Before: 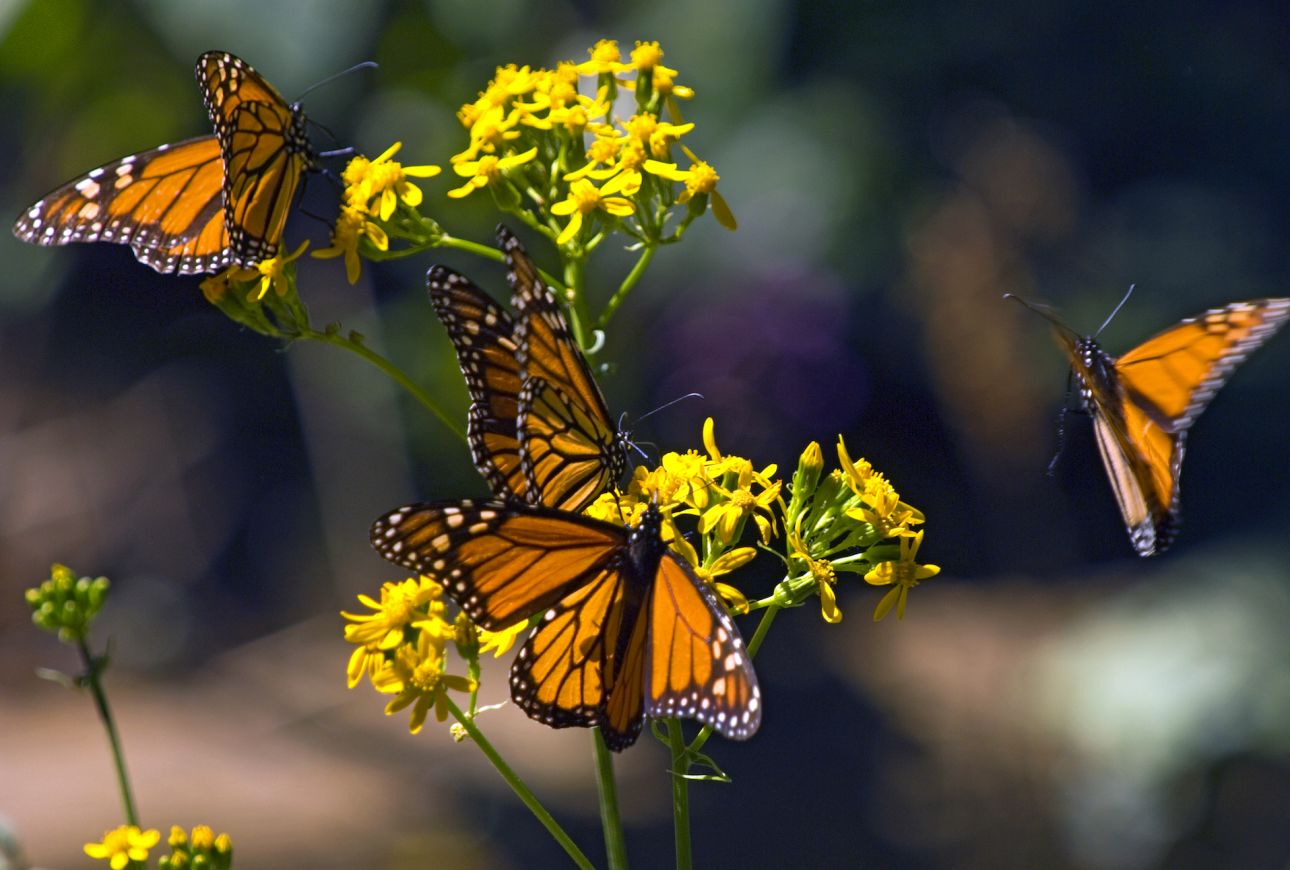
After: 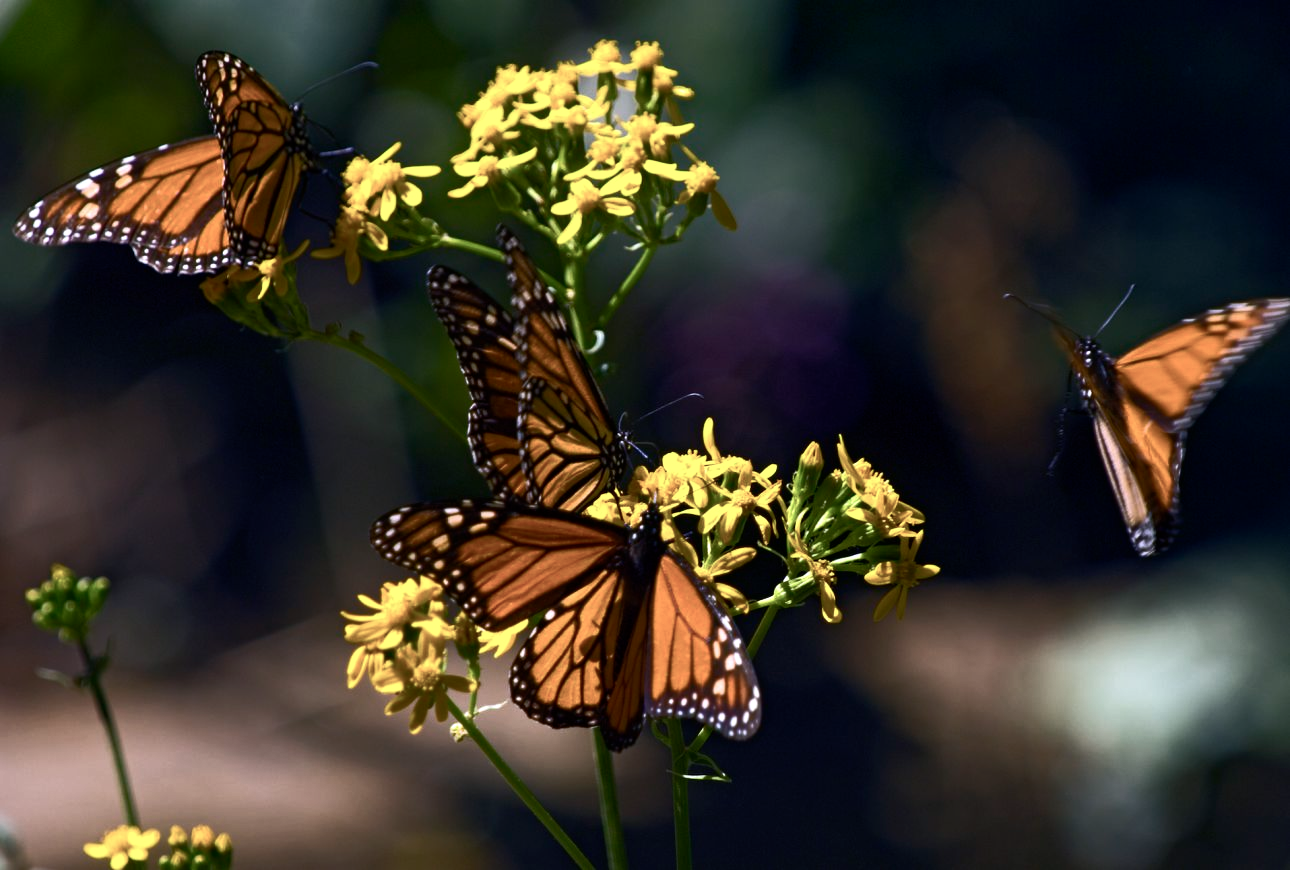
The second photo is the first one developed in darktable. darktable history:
color balance rgb: perceptual saturation grading › highlights -31.88%, perceptual saturation grading › mid-tones 5.8%, perceptual saturation grading › shadows 18.12%, perceptual brilliance grading › highlights 3.62%, perceptual brilliance grading › mid-tones -18.12%, perceptual brilliance grading › shadows -41.3%
white balance: red 0.98, blue 1.034
shadows and highlights: radius 93.07, shadows -14.46, white point adjustment 0.23, highlights 31.48, compress 48.23%, highlights color adjustment 52.79%, soften with gaussian
